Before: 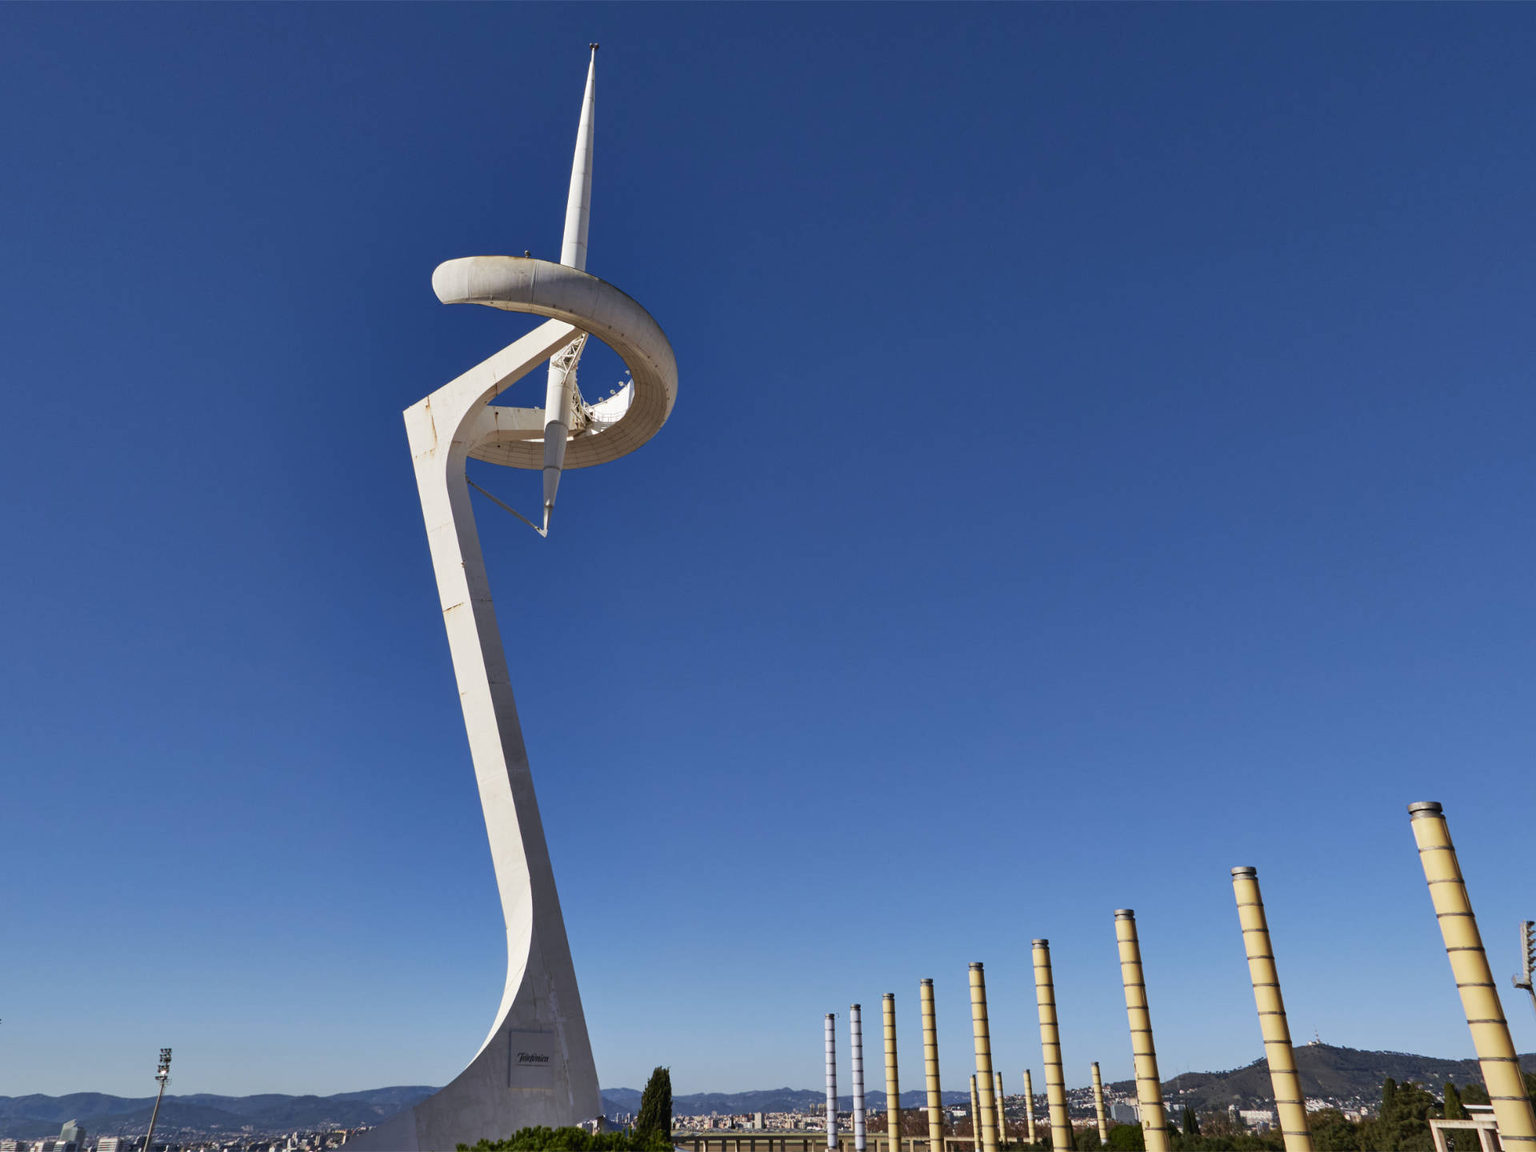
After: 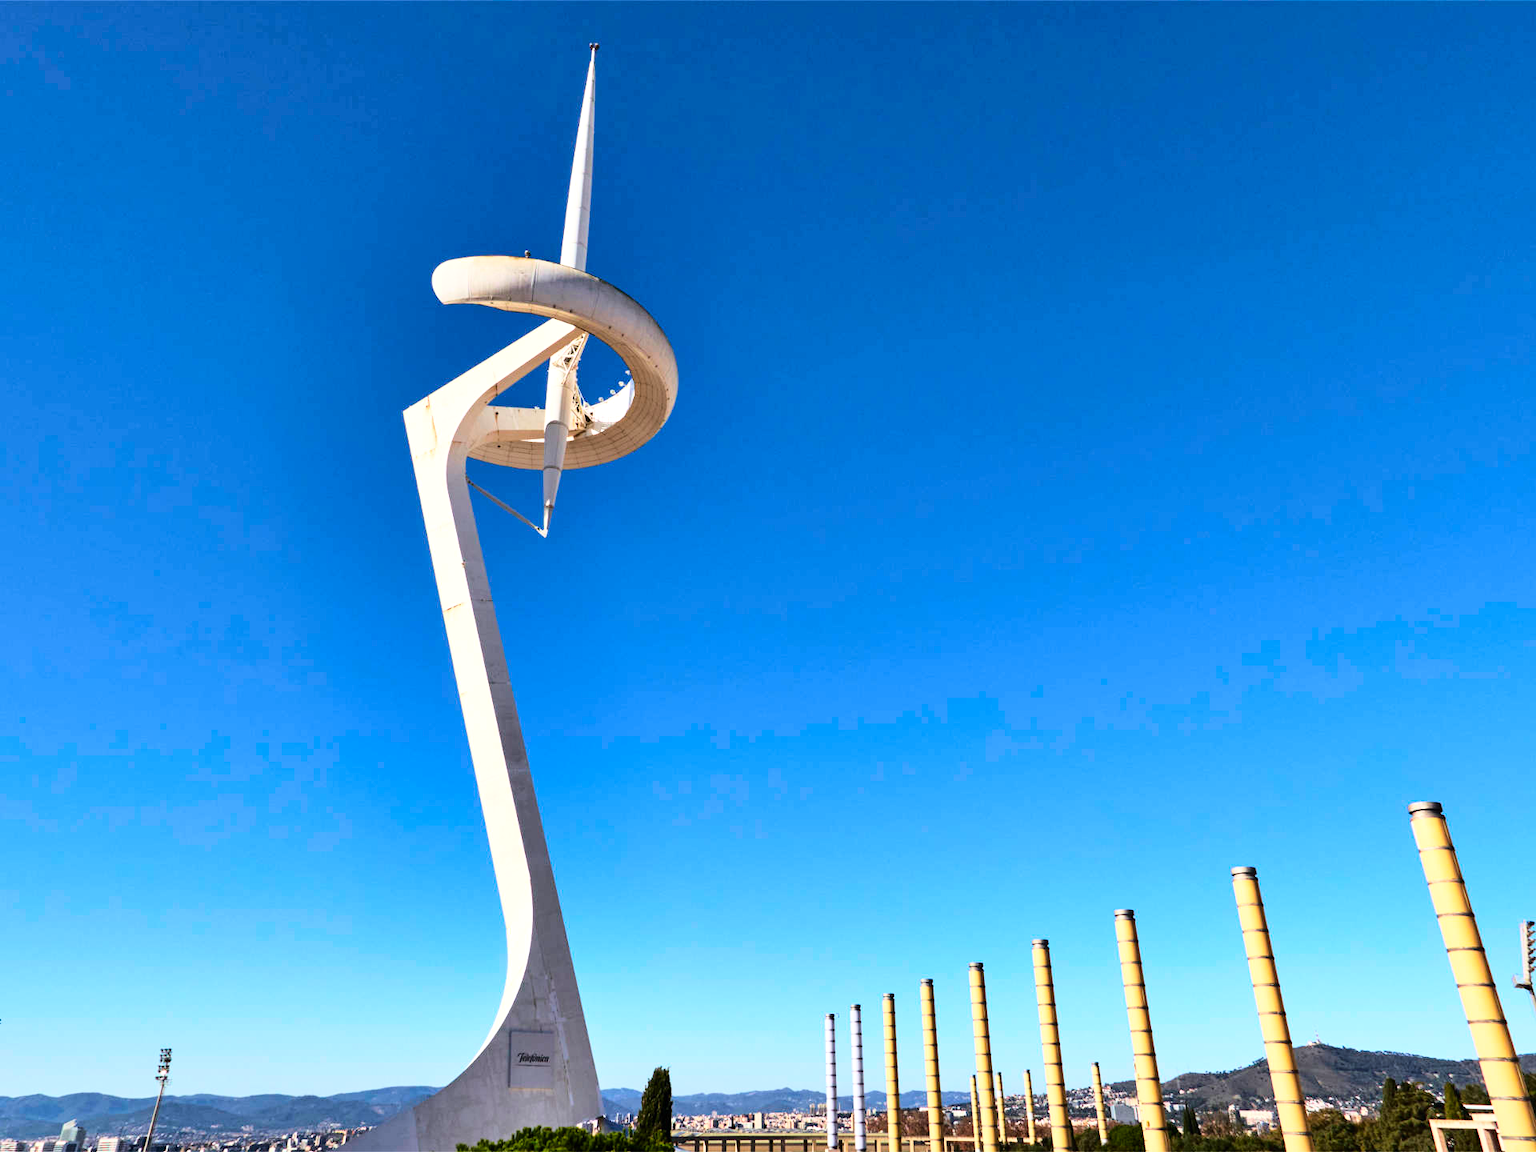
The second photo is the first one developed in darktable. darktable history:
base curve: curves: ch0 [(0, 0) (0.028, 0.03) (0.121, 0.232) (0.46, 0.748) (0.859, 0.968) (1, 1)]
color balance rgb: perceptual saturation grading › global saturation 0.715%, perceptual brilliance grading › global brilliance 12.383%, global vibrance 20%
